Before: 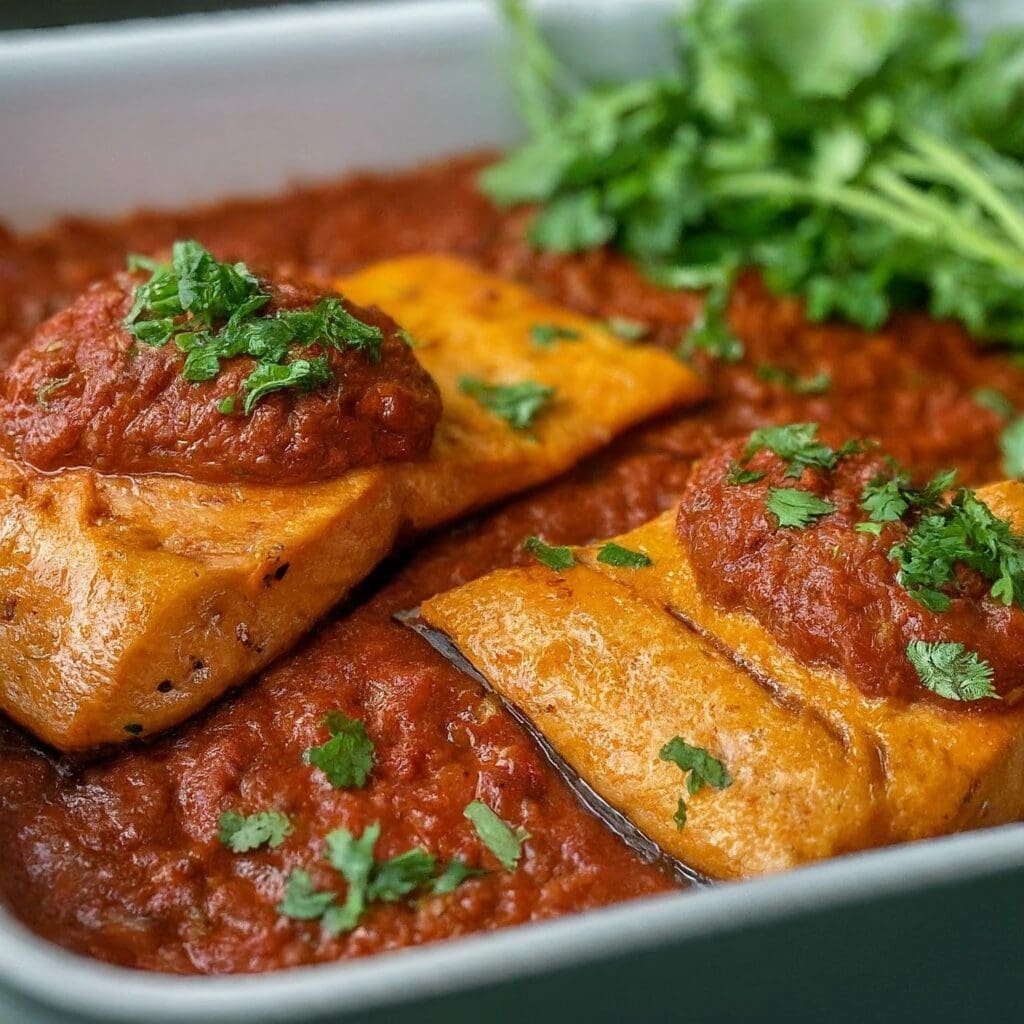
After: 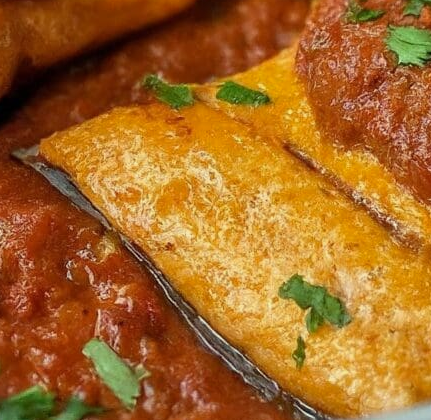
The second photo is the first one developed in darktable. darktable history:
color correction: highlights a* -4.73, highlights b* 5.06, saturation 0.97
crop: left 37.221%, top 45.169%, right 20.63%, bottom 13.777%
